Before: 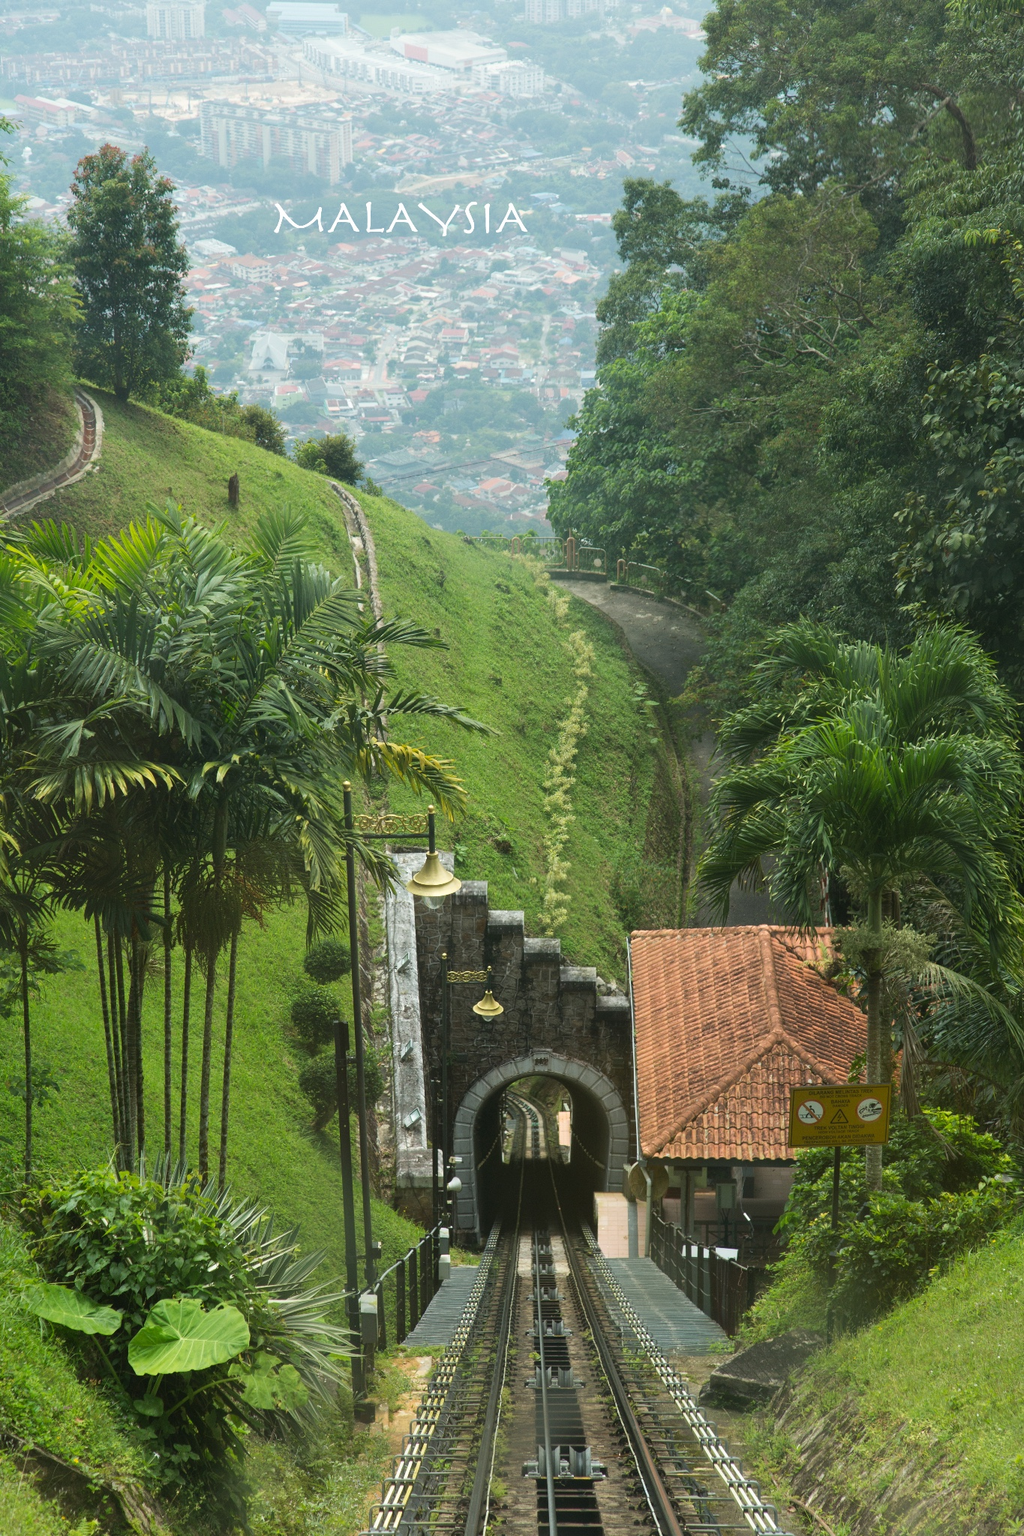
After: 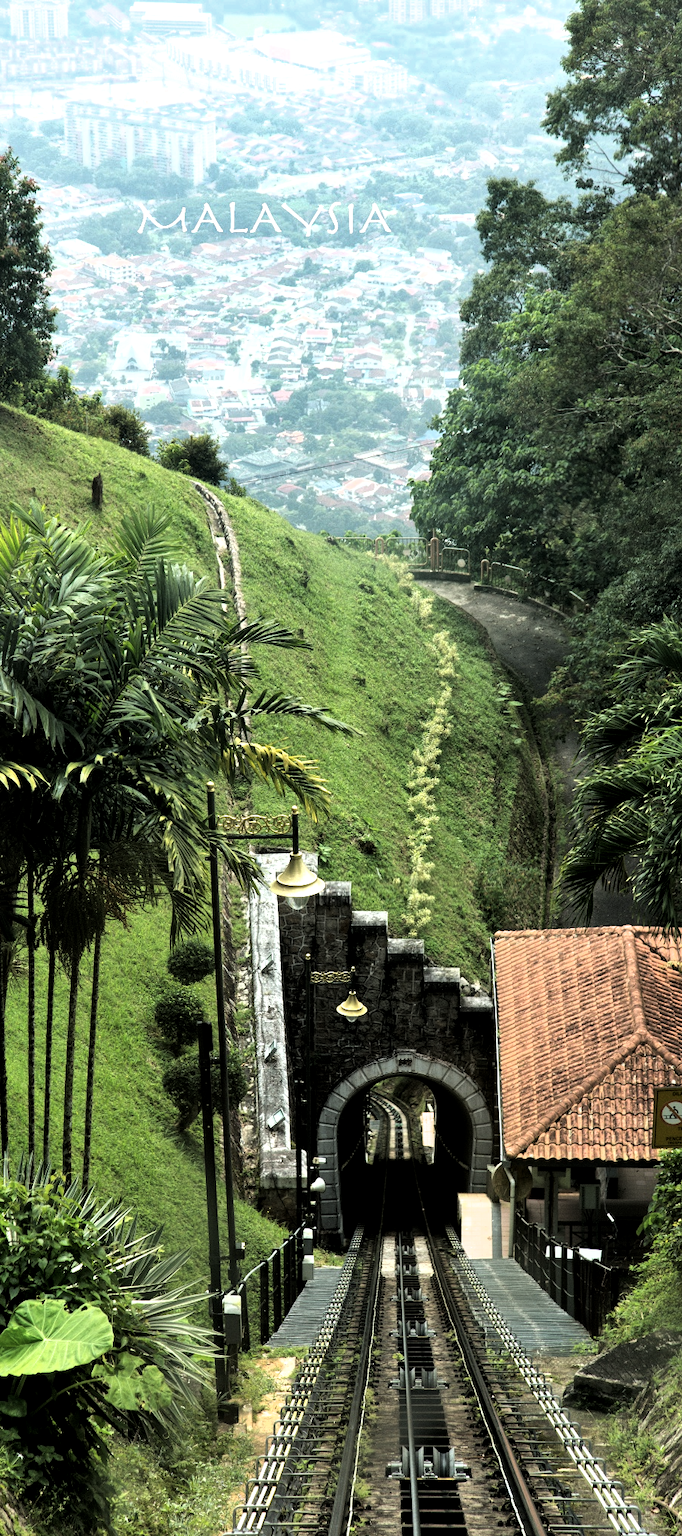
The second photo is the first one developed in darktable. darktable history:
local contrast: highlights 100%, shadows 100%, detail 120%, midtone range 0.2
crop and rotate: left 13.342%, right 19.991%
shadows and highlights: shadows 32.83, highlights -47.7, soften with gaussian
filmic rgb: black relative exposure -8.2 EV, white relative exposure 2.2 EV, threshold 3 EV, hardness 7.11, latitude 85.74%, contrast 1.696, highlights saturation mix -4%, shadows ↔ highlights balance -2.69%, color science v5 (2021), contrast in shadows safe, contrast in highlights safe, enable highlight reconstruction true
